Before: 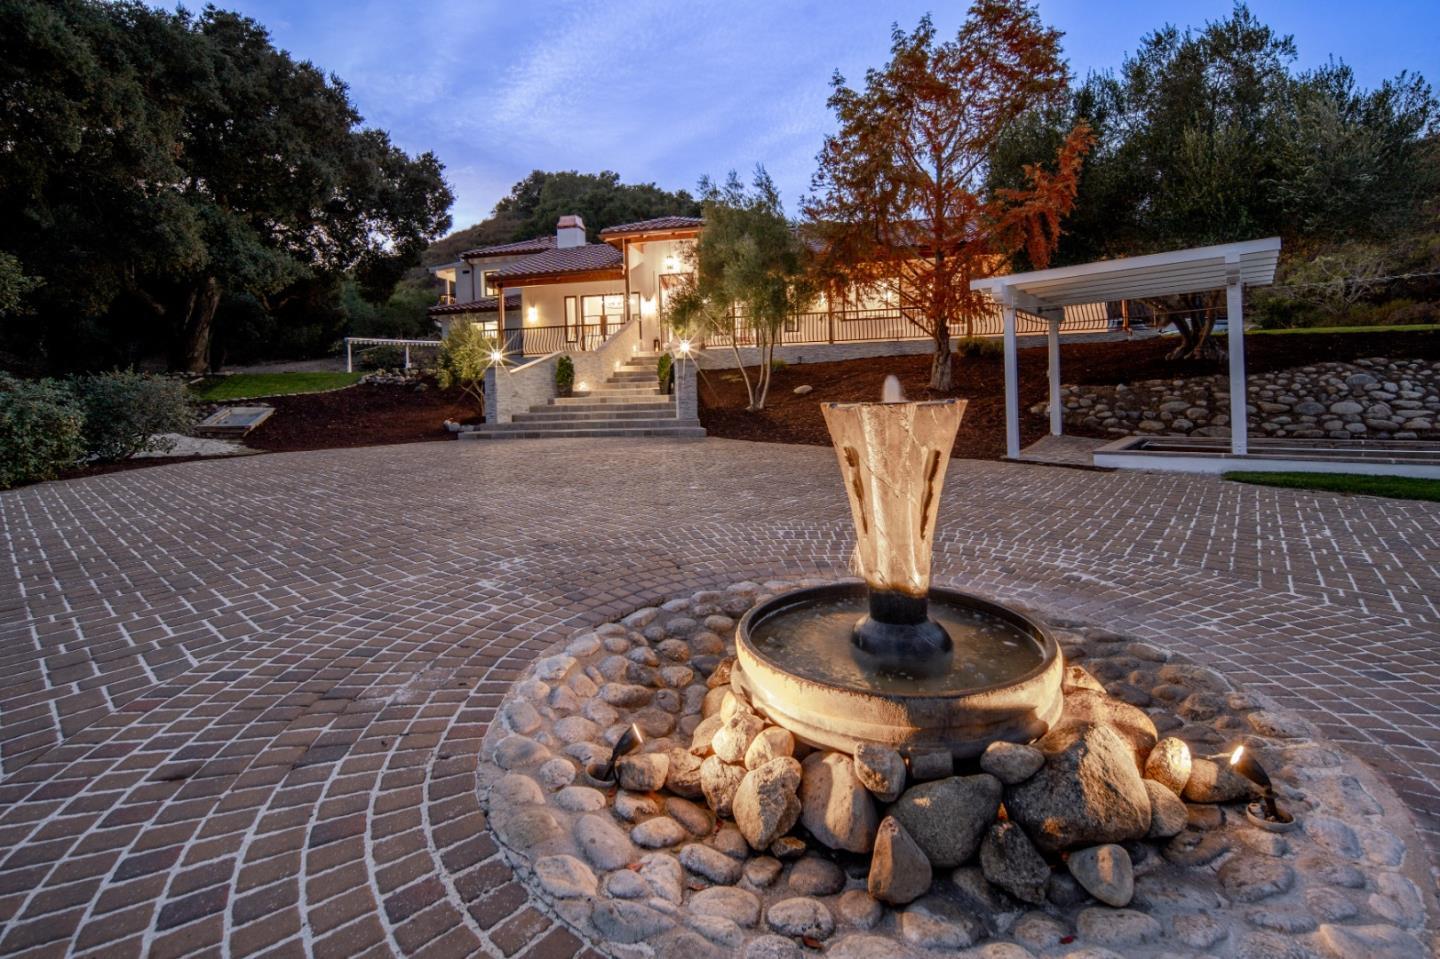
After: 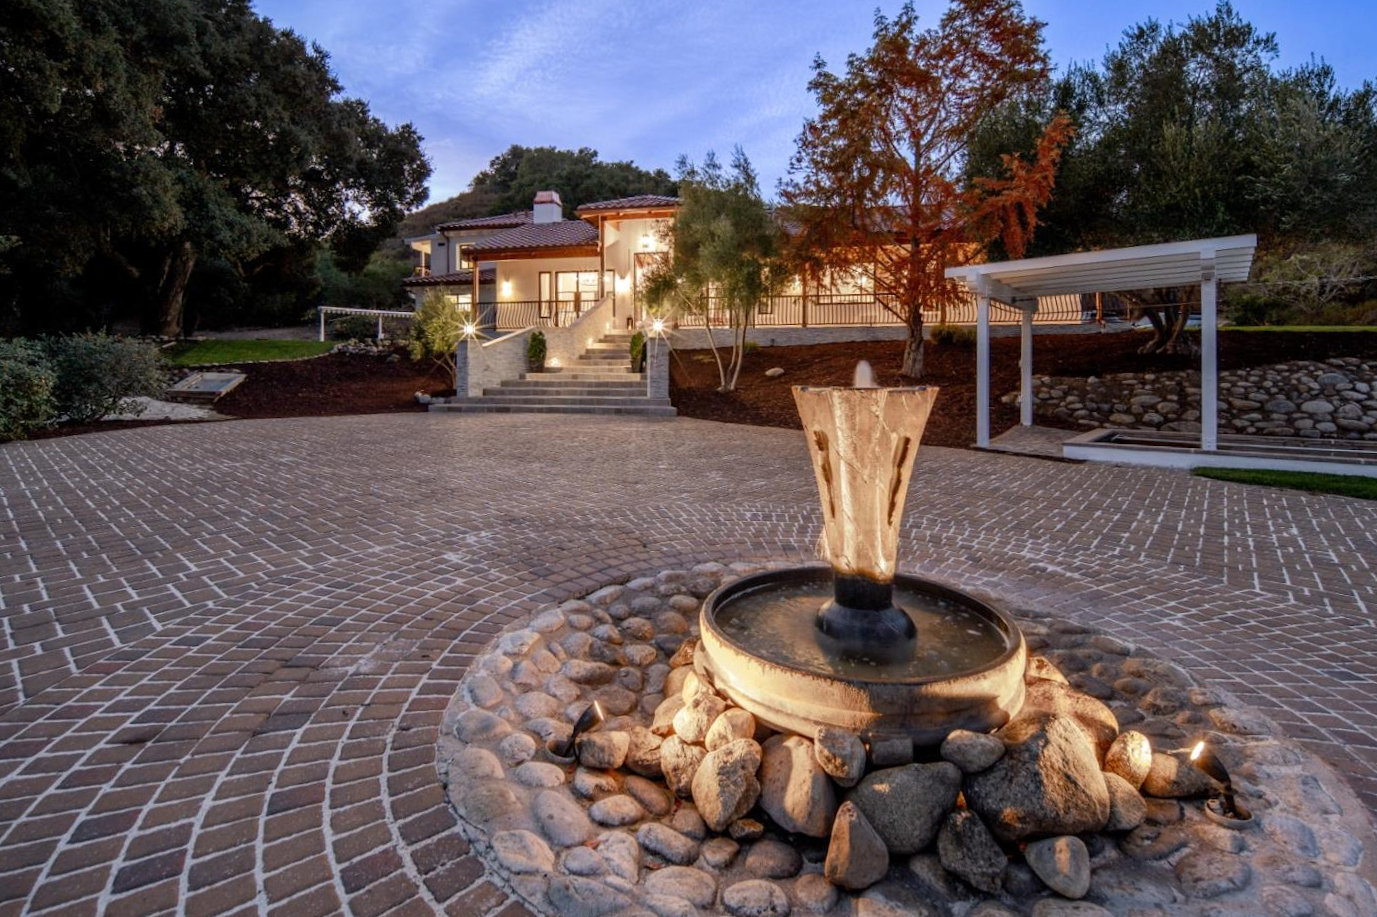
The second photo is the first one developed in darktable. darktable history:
crop and rotate: angle -1.74°
shadows and highlights: shadows 11.29, white point adjustment 1.34, soften with gaussian
